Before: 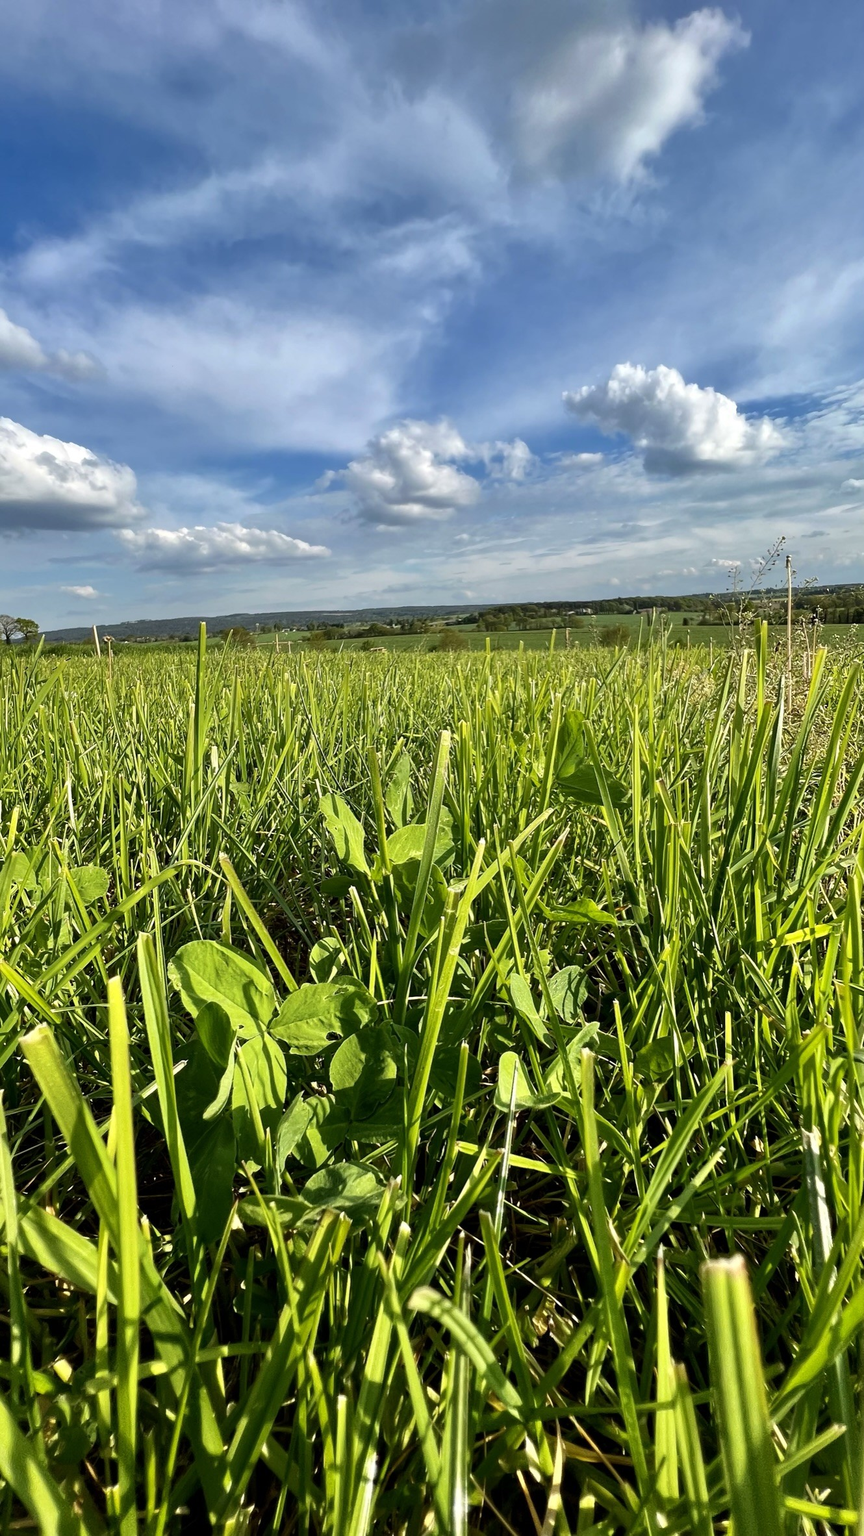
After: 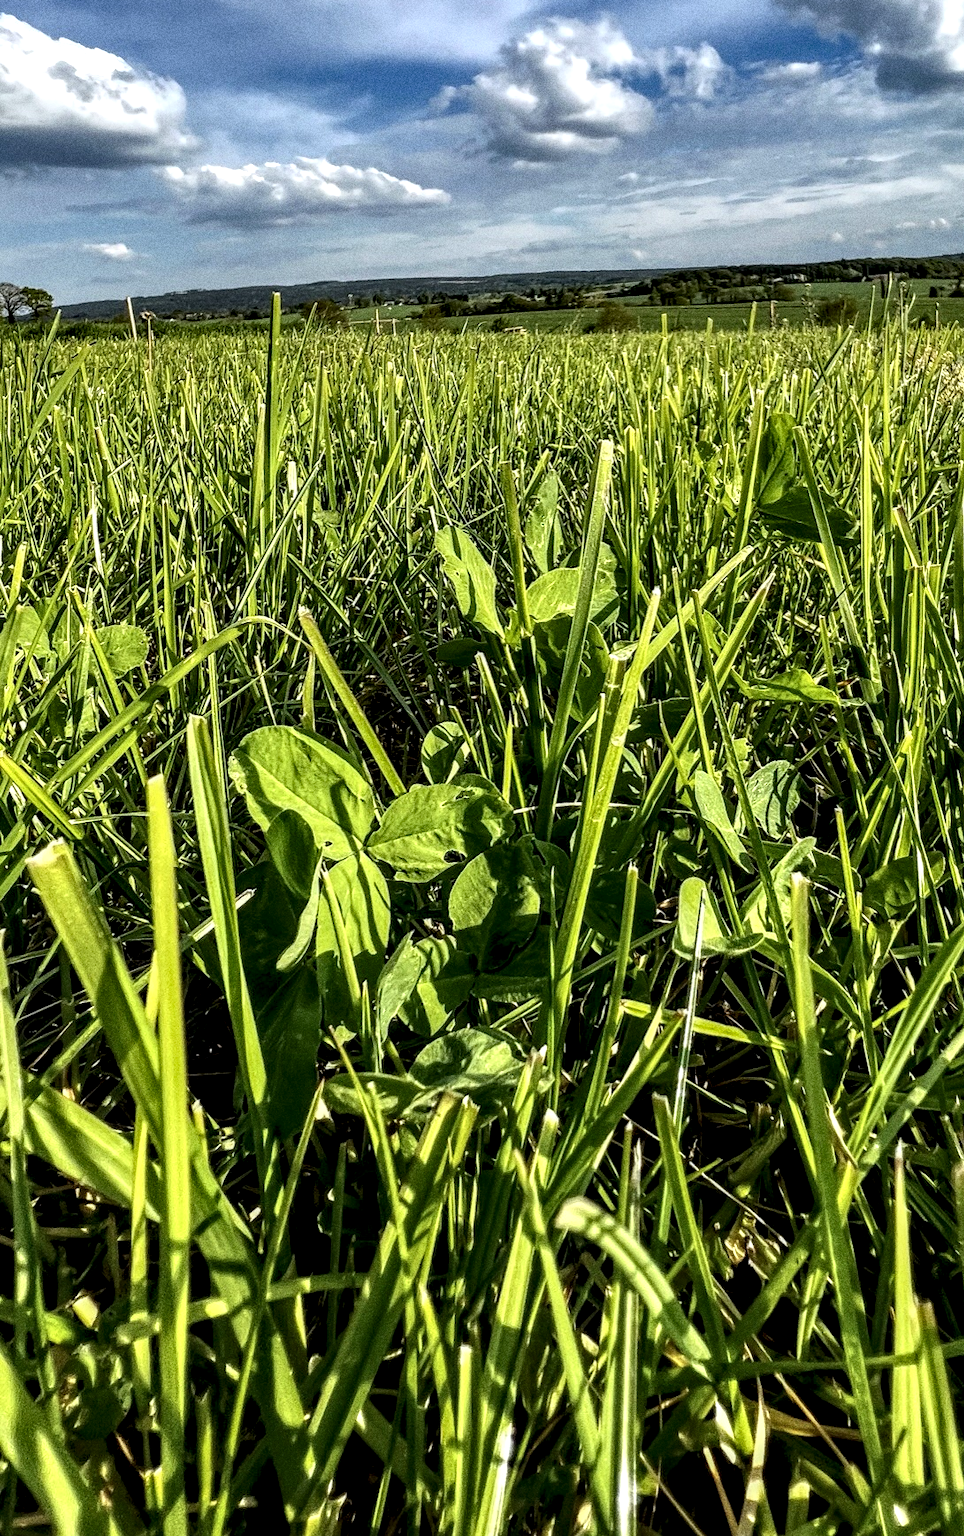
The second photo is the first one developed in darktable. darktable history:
crop: top 26.531%, right 17.959%
local contrast: highlights 19%, detail 186%
grain: coarseness 0.09 ISO, strength 40%
white balance: red 0.988, blue 1.017
